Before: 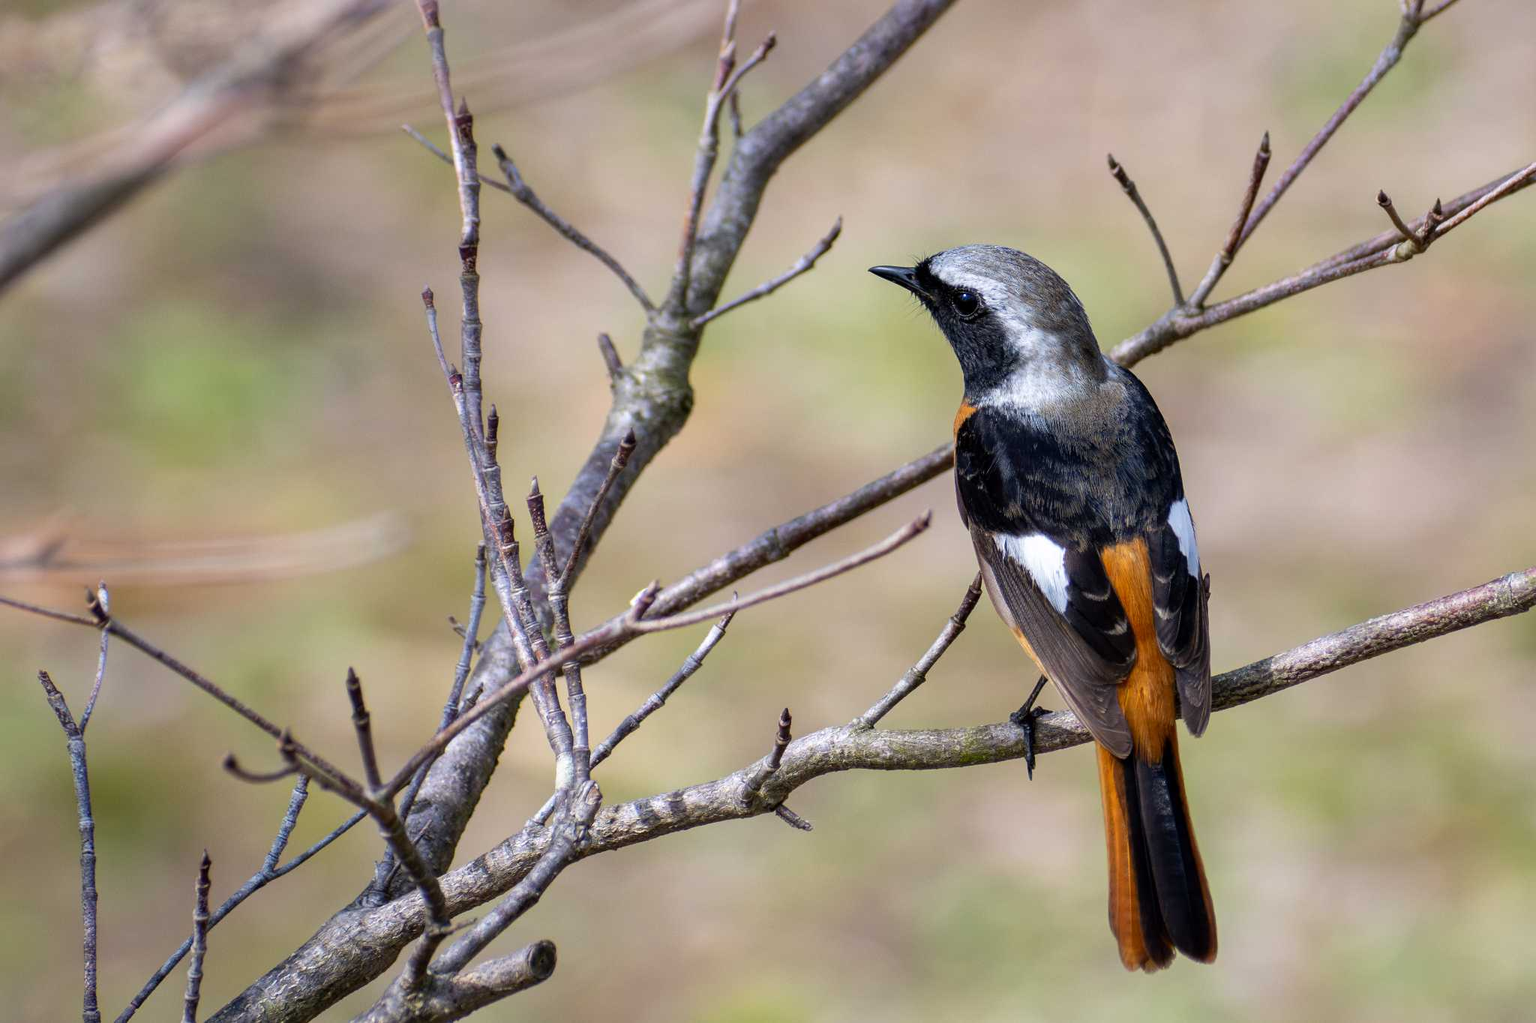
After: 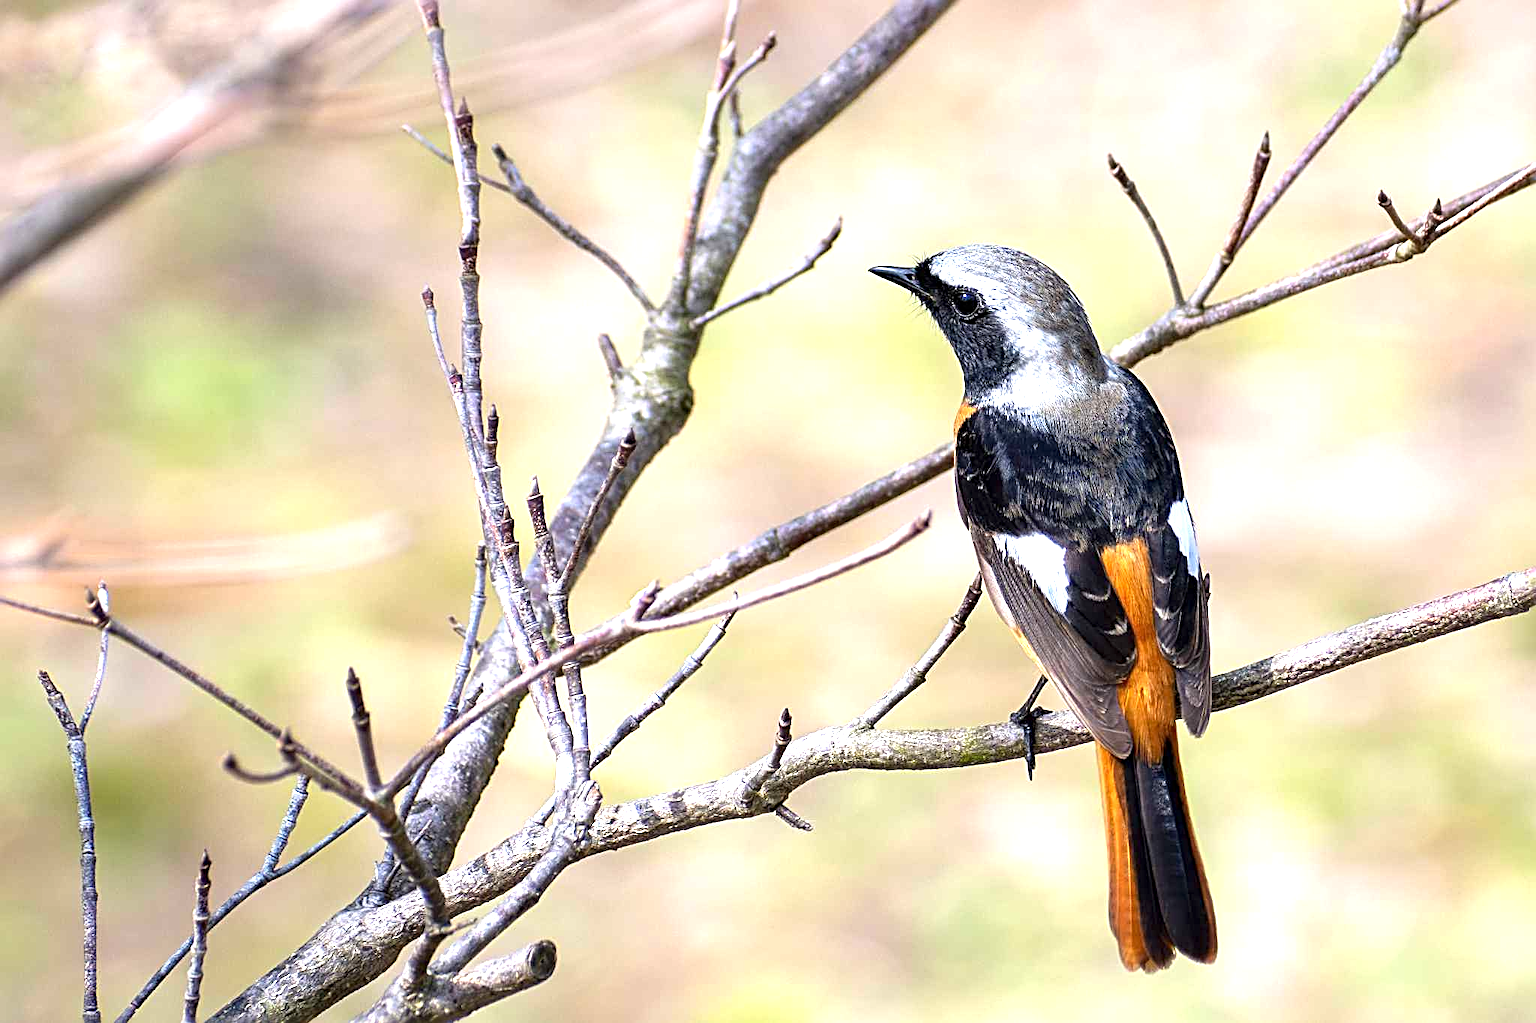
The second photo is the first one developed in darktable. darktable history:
sharpen: radius 3.016, amount 0.766
exposure: black level correction 0, exposure 1.199 EV, compensate exposure bias true, compensate highlight preservation false
